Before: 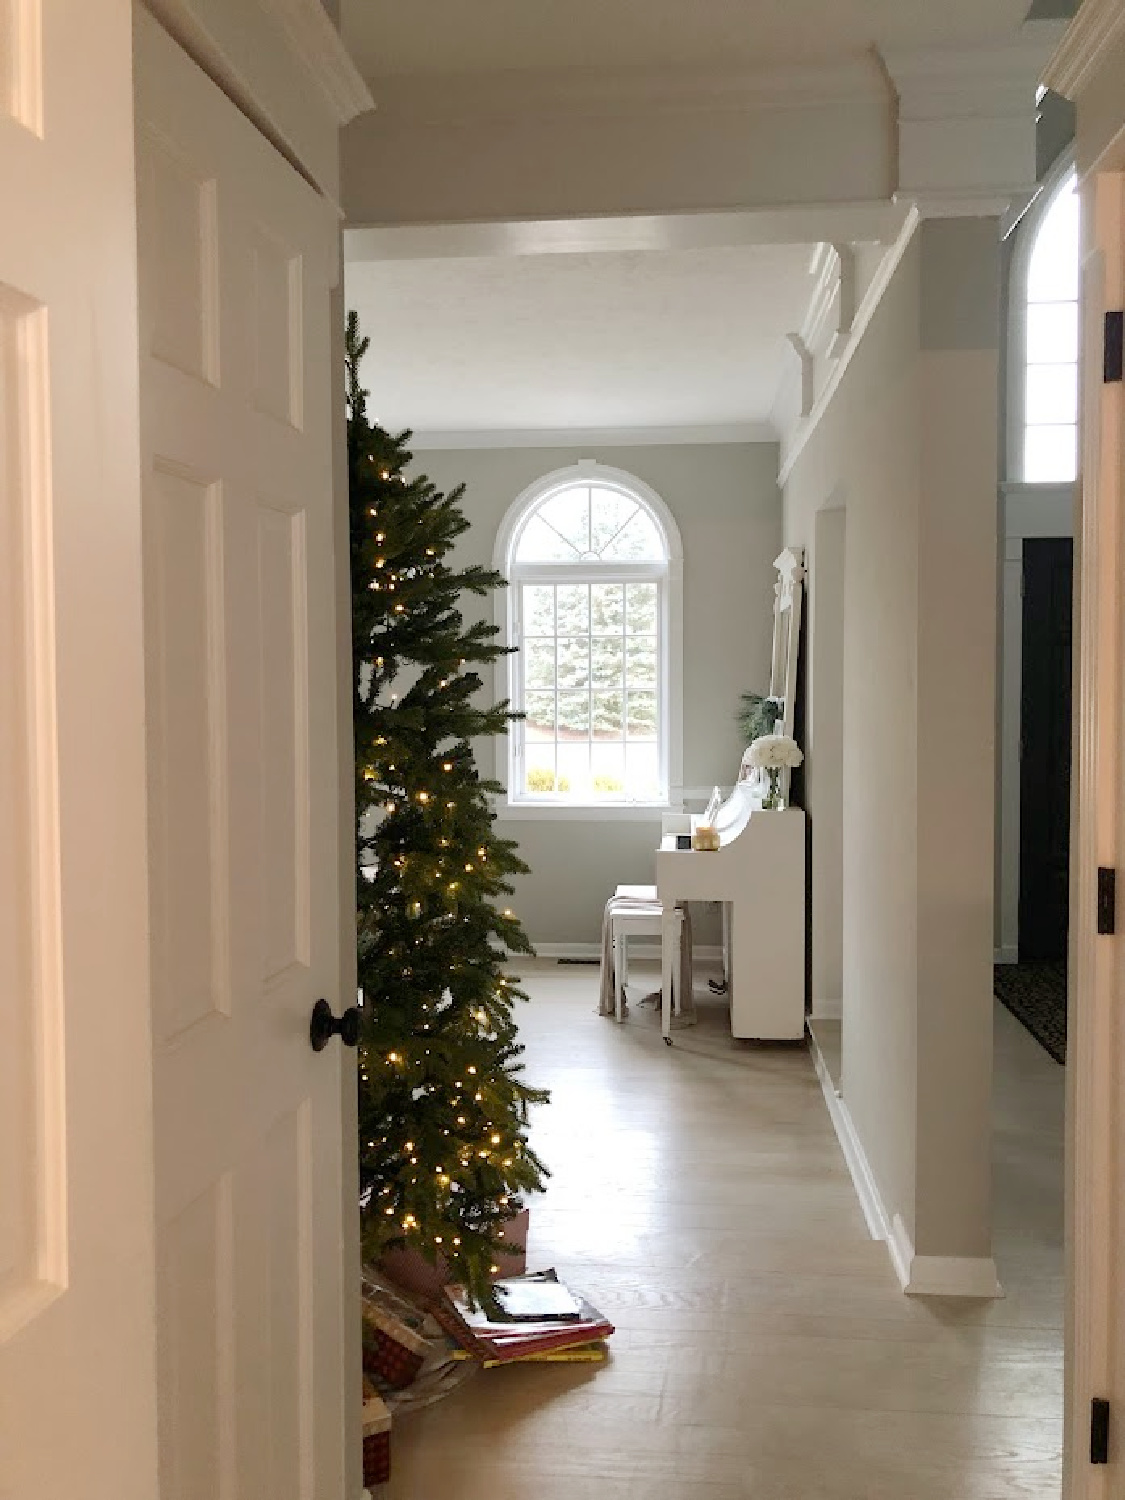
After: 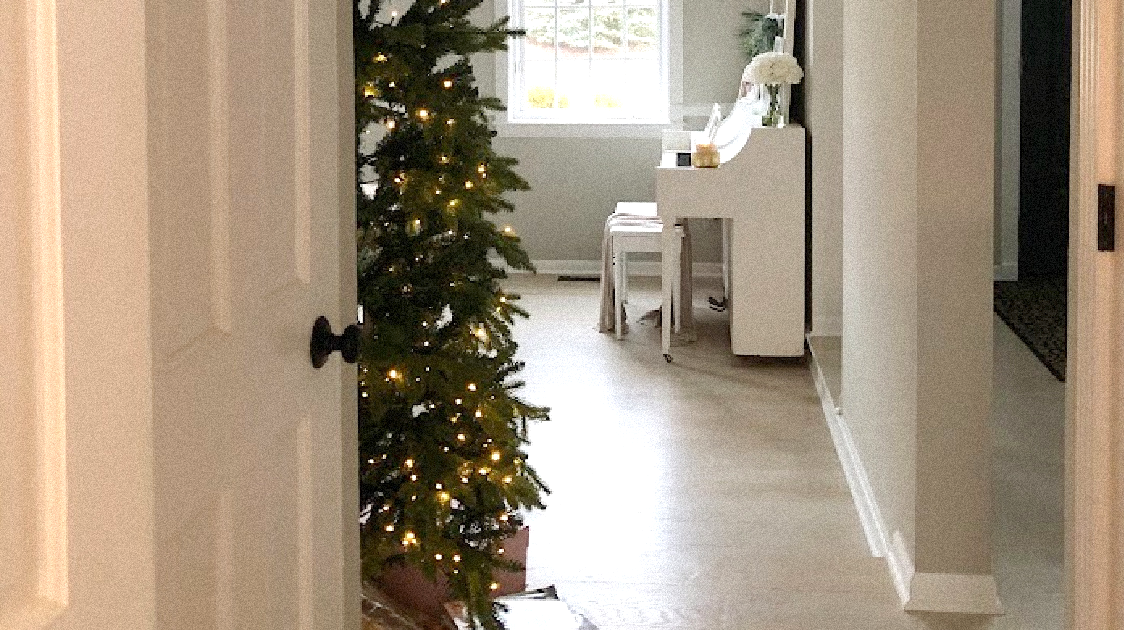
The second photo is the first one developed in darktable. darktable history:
grain: coarseness 9.38 ISO, strength 34.99%, mid-tones bias 0%
crop: top 45.551%, bottom 12.262%
exposure: exposure 0.376 EV, compensate highlight preservation false
